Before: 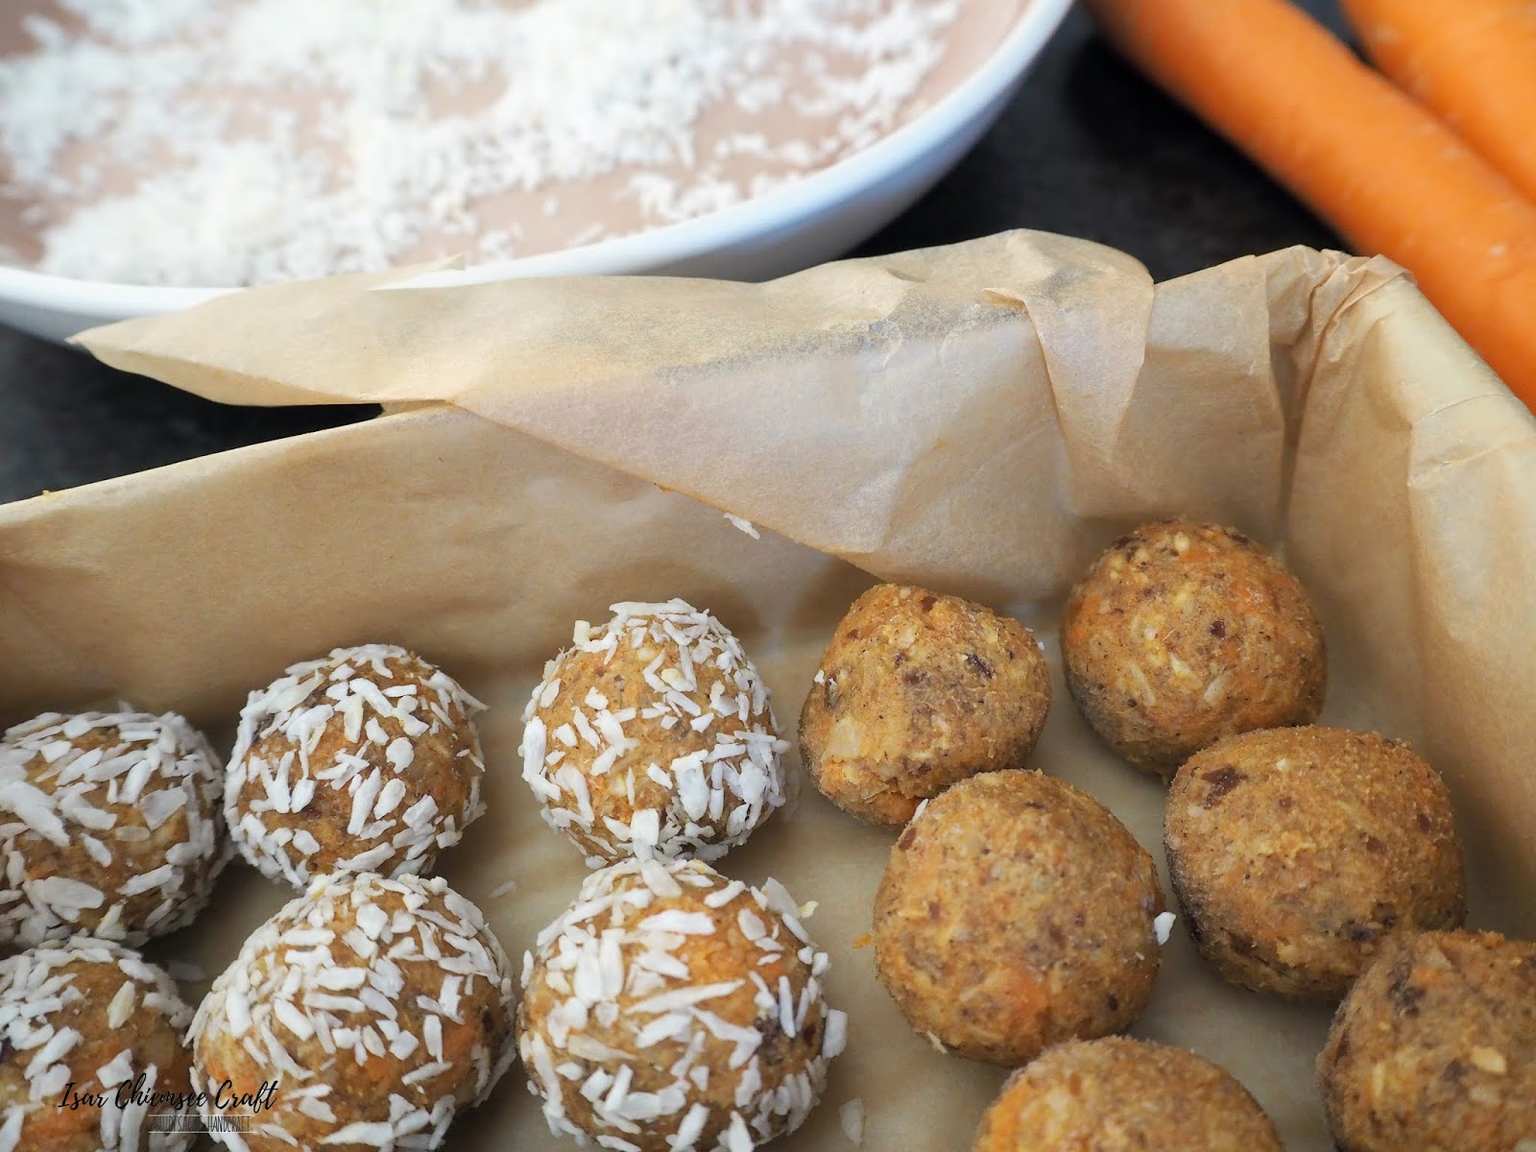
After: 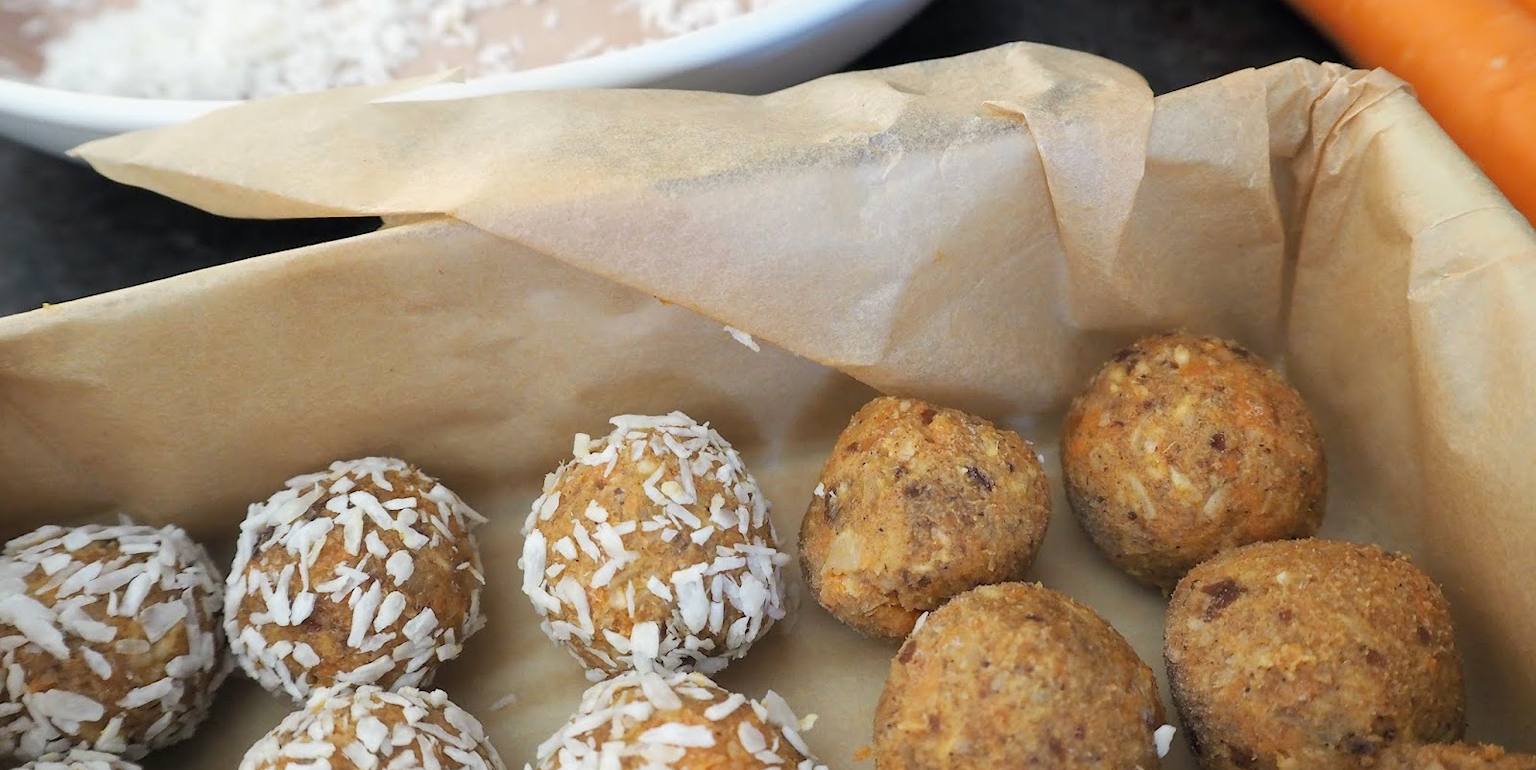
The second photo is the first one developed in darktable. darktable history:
crop: top 16.255%, bottom 16.785%
